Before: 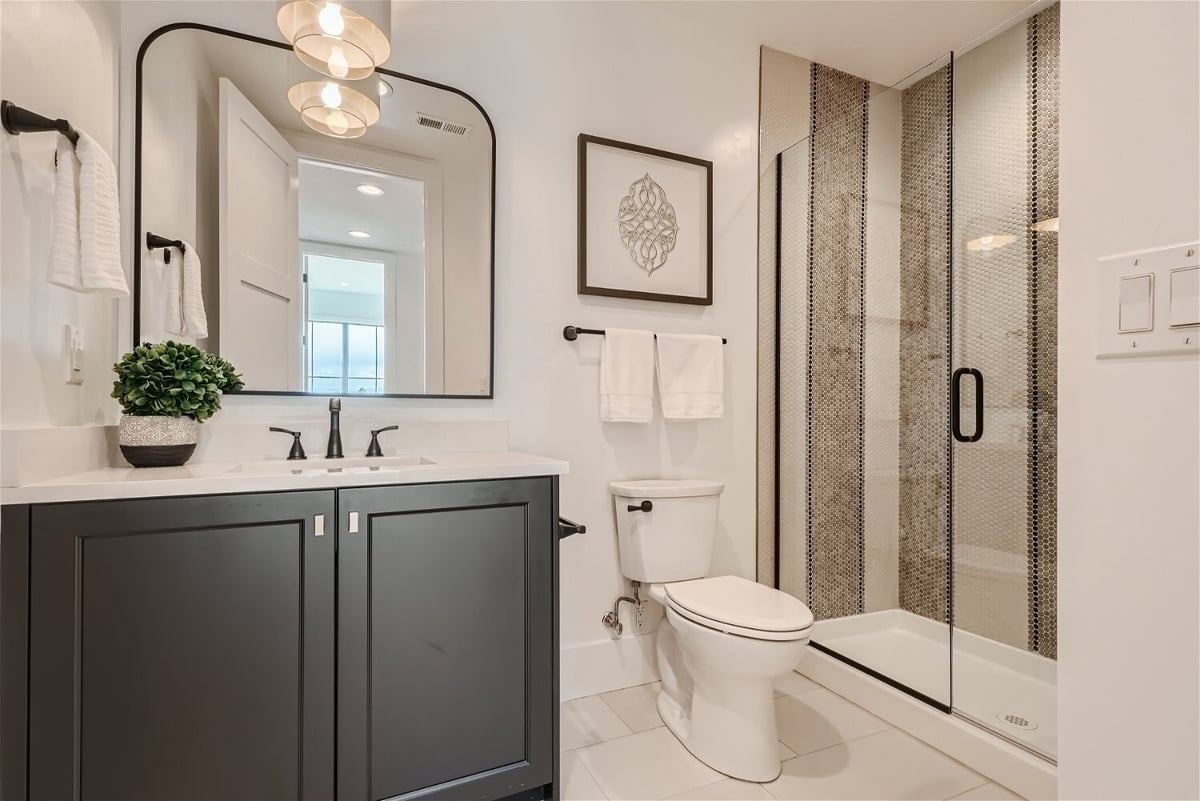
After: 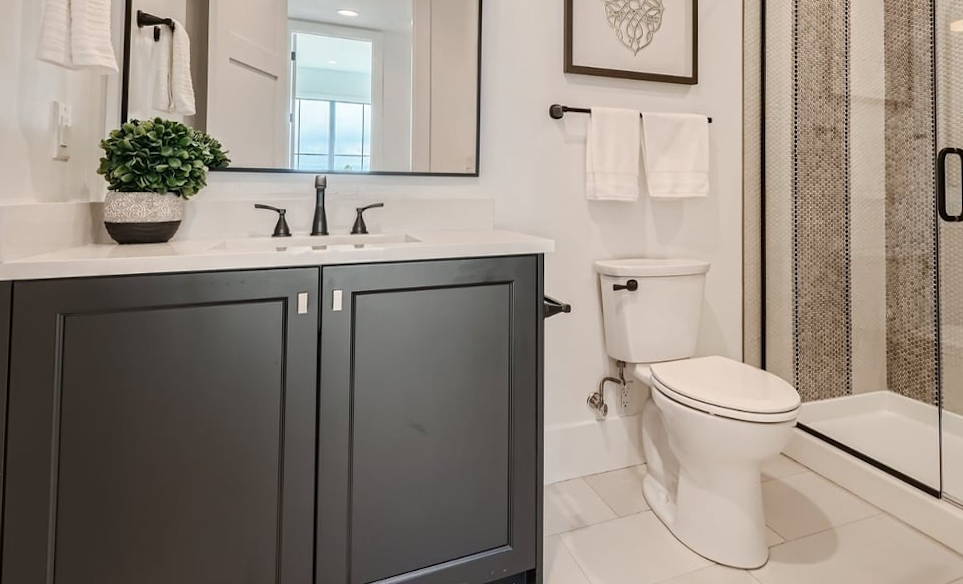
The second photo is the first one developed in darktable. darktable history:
crop: top 26.531%, right 17.959%
rotate and perspective: rotation 0.226°, lens shift (vertical) -0.042, crop left 0.023, crop right 0.982, crop top 0.006, crop bottom 0.994
